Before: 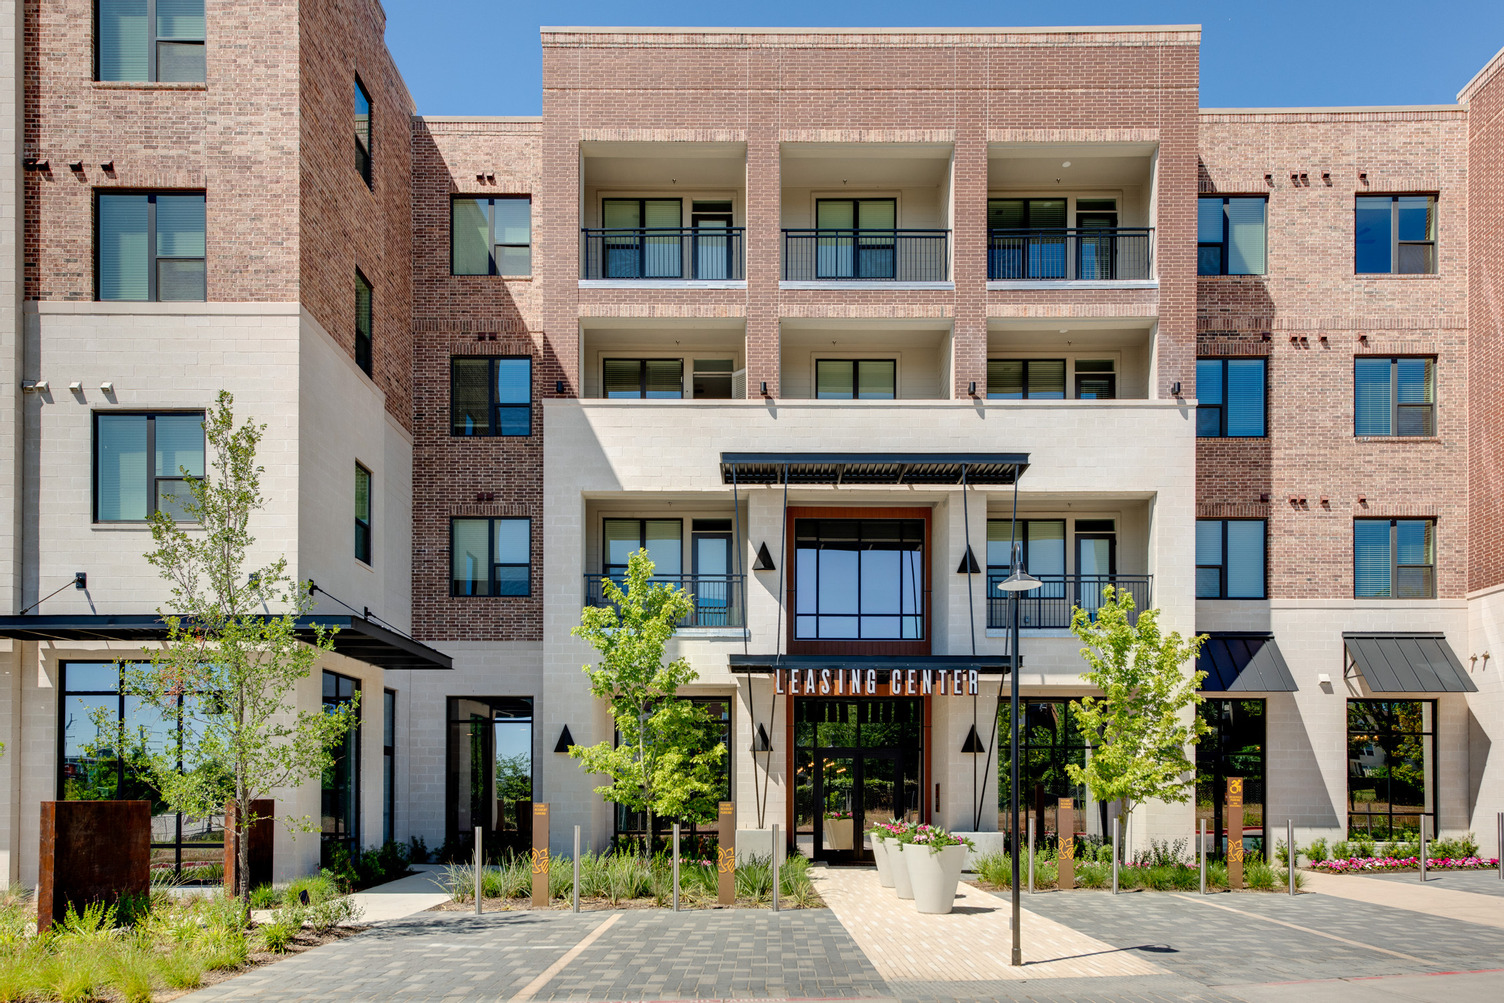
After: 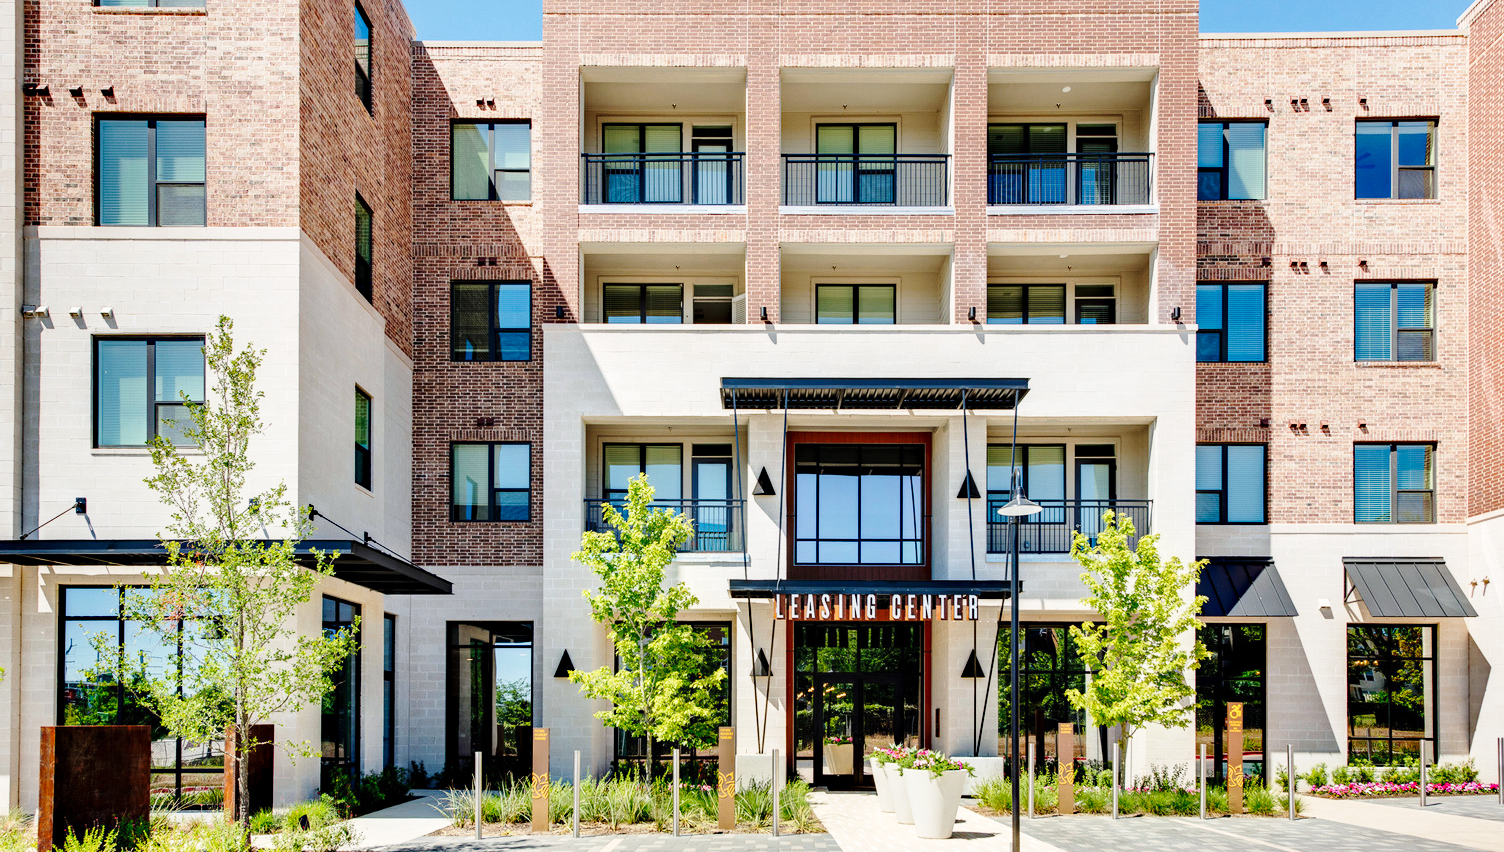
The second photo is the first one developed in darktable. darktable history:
crop: top 7.559%, bottom 7.486%
base curve: curves: ch0 [(0, 0) (0.028, 0.03) (0.121, 0.232) (0.46, 0.748) (0.859, 0.968) (1, 1)], preserve colors none
contrast brightness saturation: contrast 0.006, saturation -0.062
haze removal: compatibility mode true, adaptive false
